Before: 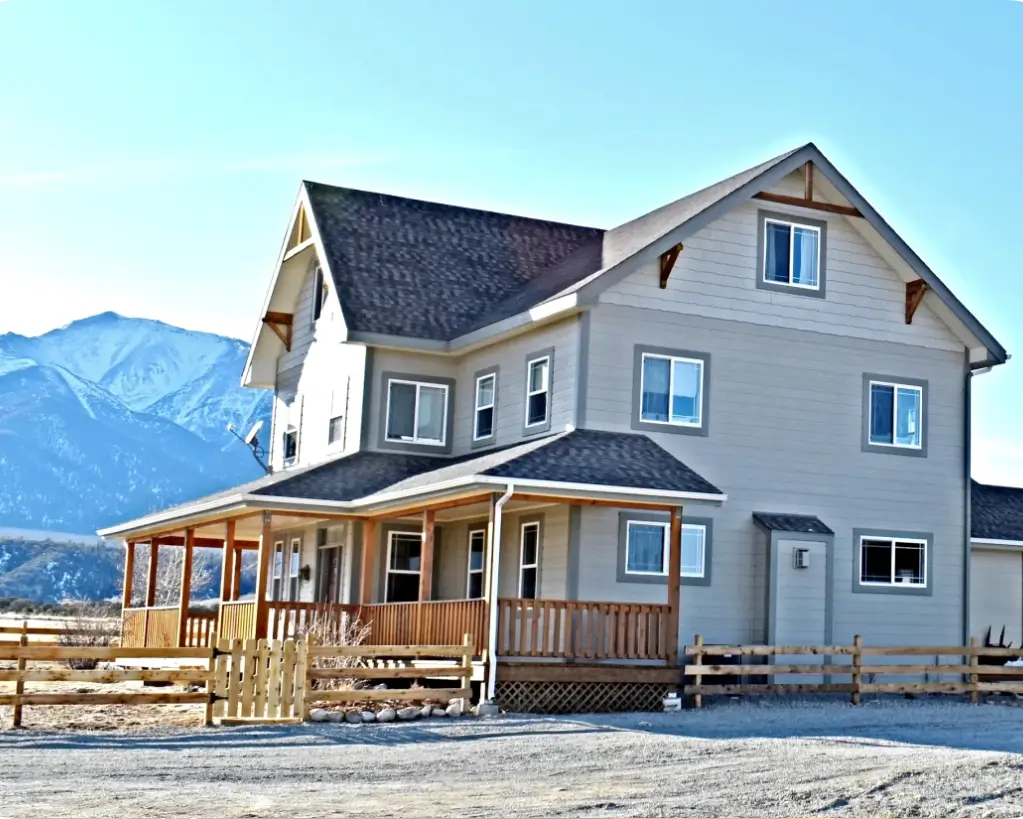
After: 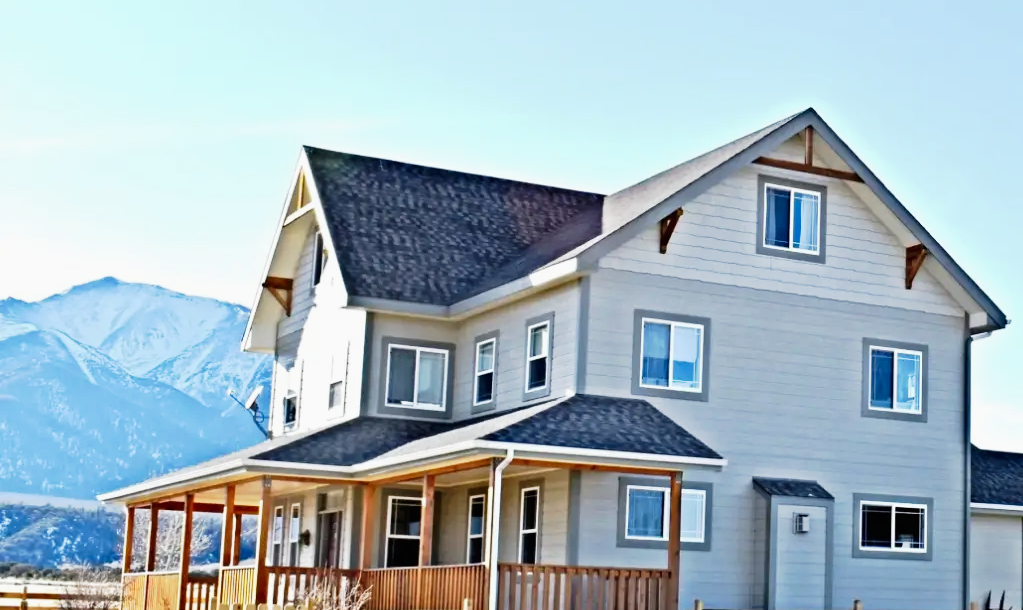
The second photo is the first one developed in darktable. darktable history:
crop: top 4.346%, bottom 21.059%
exposure: compensate highlight preservation false
tone curve: curves: ch0 [(0, 0.006) (0.037, 0.022) (0.123, 0.105) (0.19, 0.173) (0.277, 0.279) (0.474, 0.517) (0.597, 0.662) (0.687, 0.774) (0.855, 0.891) (1, 0.982)]; ch1 [(0, 0) (0.243, 0.245) (0.422, 0.415) (0.493, 0.495) (0.508, 0.503) (0.544, 0.552) (0.557, 0.582) (0.626, 0.672) (0.694, 0.732) (1, 1)]; ch2 [(0, 0) (0.249, 0.216) (0.356, 0.329) (0.424, 0.442) (0.476, 0.483) (0.498, 0.5) (0.517, 0.519) (0.532, 0.539) (0.562, 0.596) (0.614, 0.662) (0.706, 0.757) (0.808, 0.809) (0.991, 0.968)], preserve colors none
